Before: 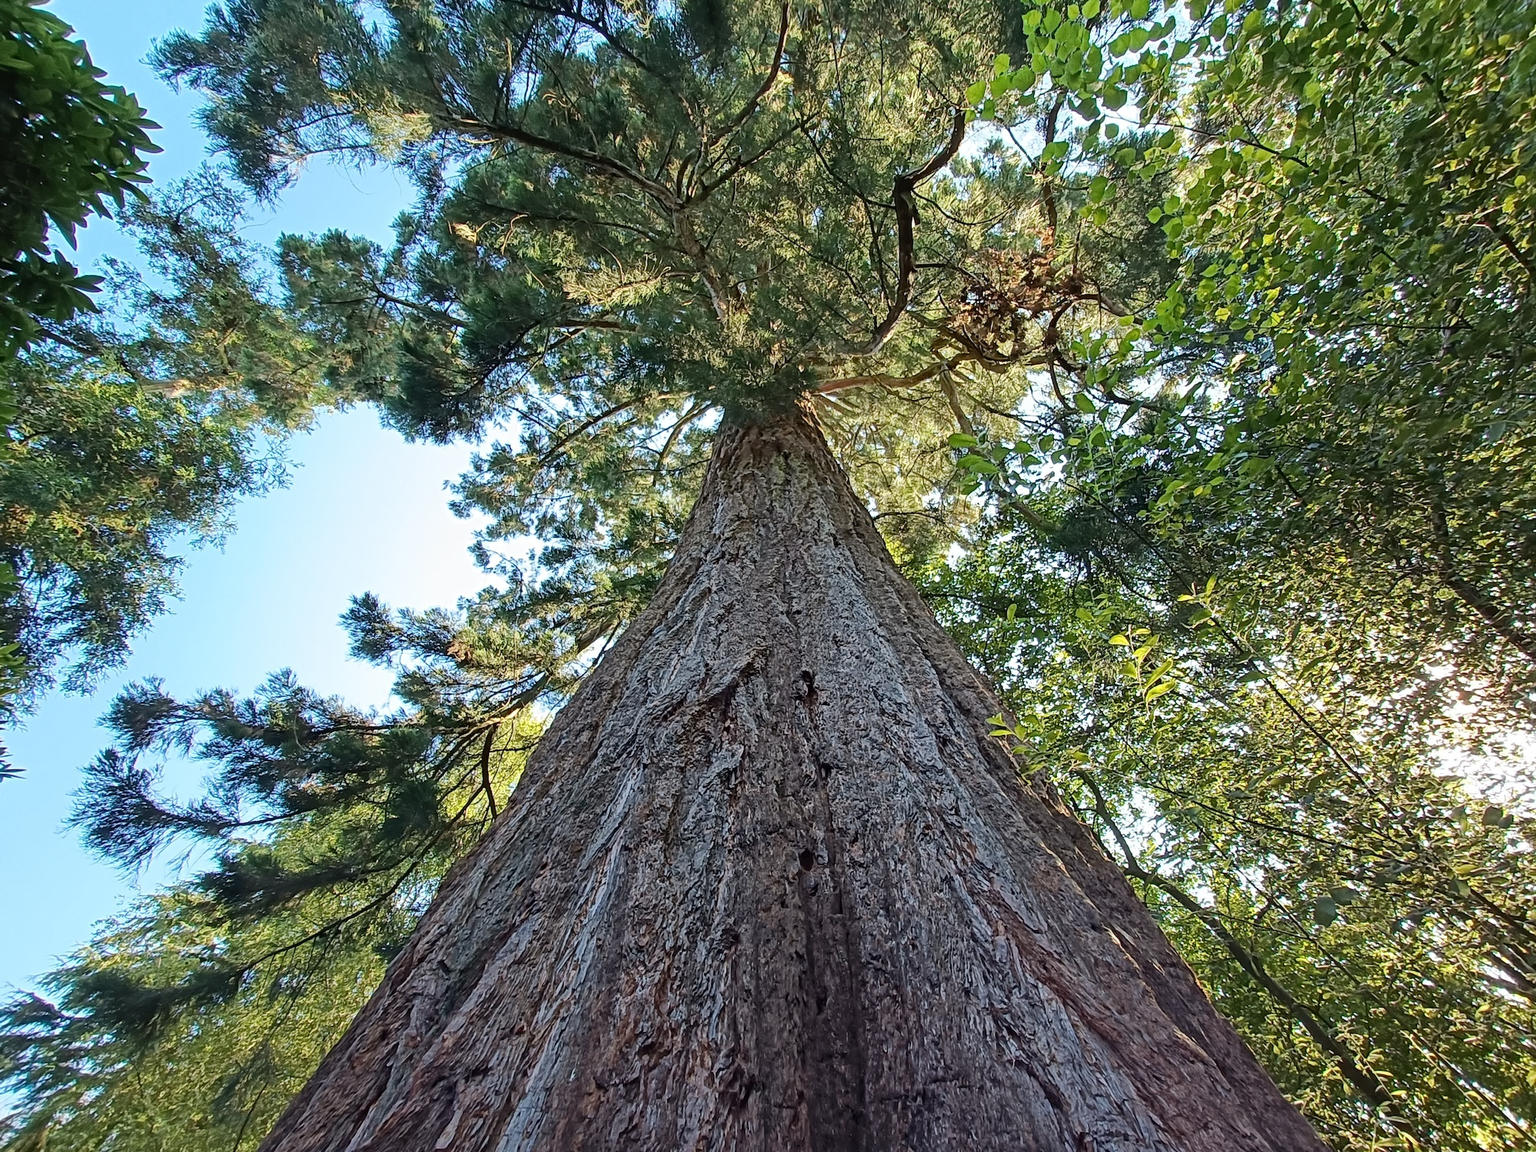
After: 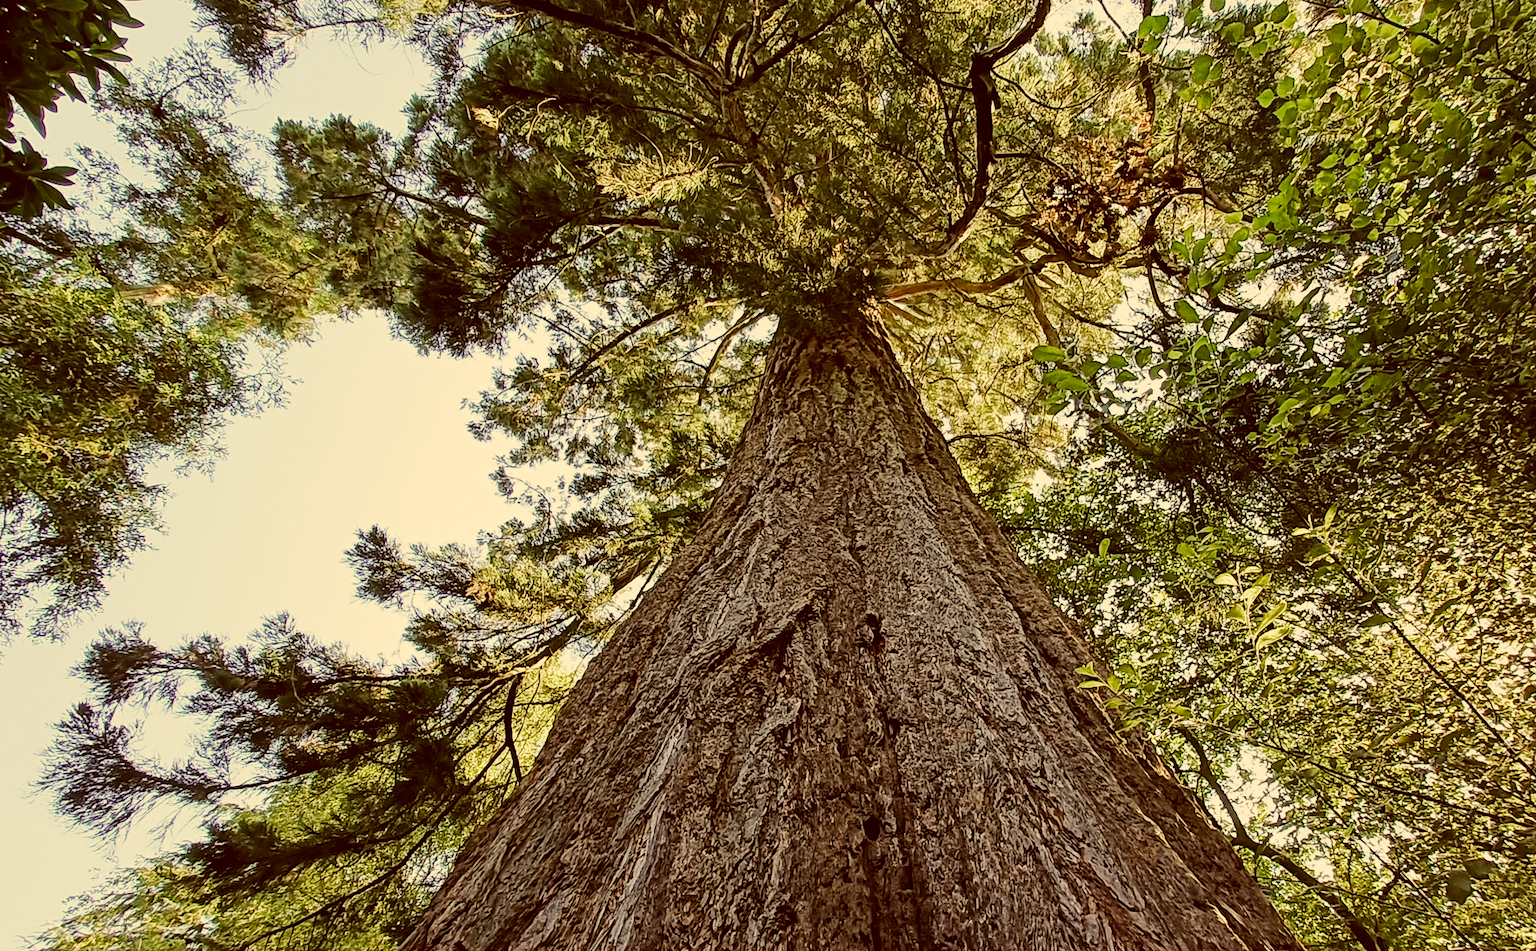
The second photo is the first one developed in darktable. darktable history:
filmic rgb: black relative exposure -8.08 EV, white relative exposure 3.01 EV, hardness 5.43, contrast 1.242, color science v5 (2021), contrast in shadows safe, contrast in highlights safe
crop and rotate: left 2.362%, top 11.193%, right 9.269%, bottom 15.783%
color correction: highlights a* 0.979, highlights b* 24.89, shadows a* 15.17, shadows b* 24.94
local contrast: highlights 107%, shadows 103%, detail 119%, midtone range 0.2
